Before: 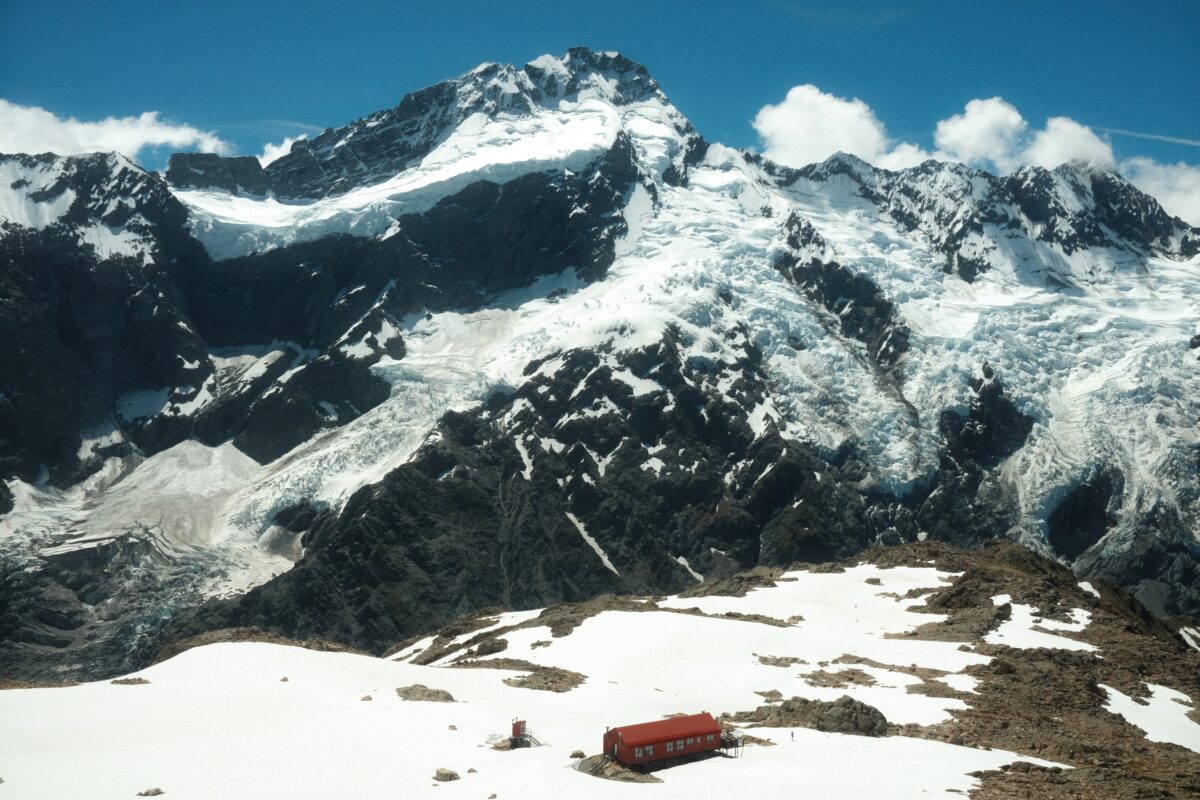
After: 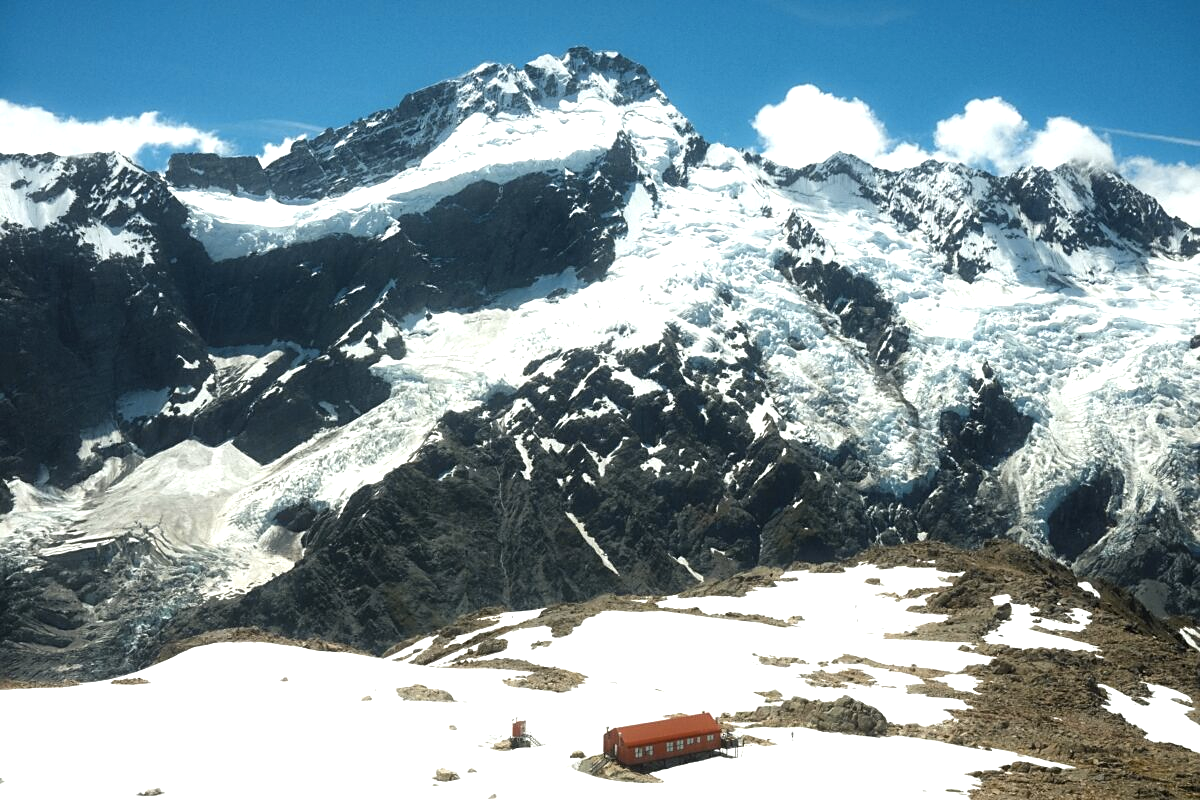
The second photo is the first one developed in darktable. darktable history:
sharpen: radius 1.864, amount 0.398, threshold 1.271
color contrast: green-magenta contrast 0.8, blue-yellow contrast 1.1, unbound 0
exposure: exposure 0.6 EV, compensate highlight preservation false
